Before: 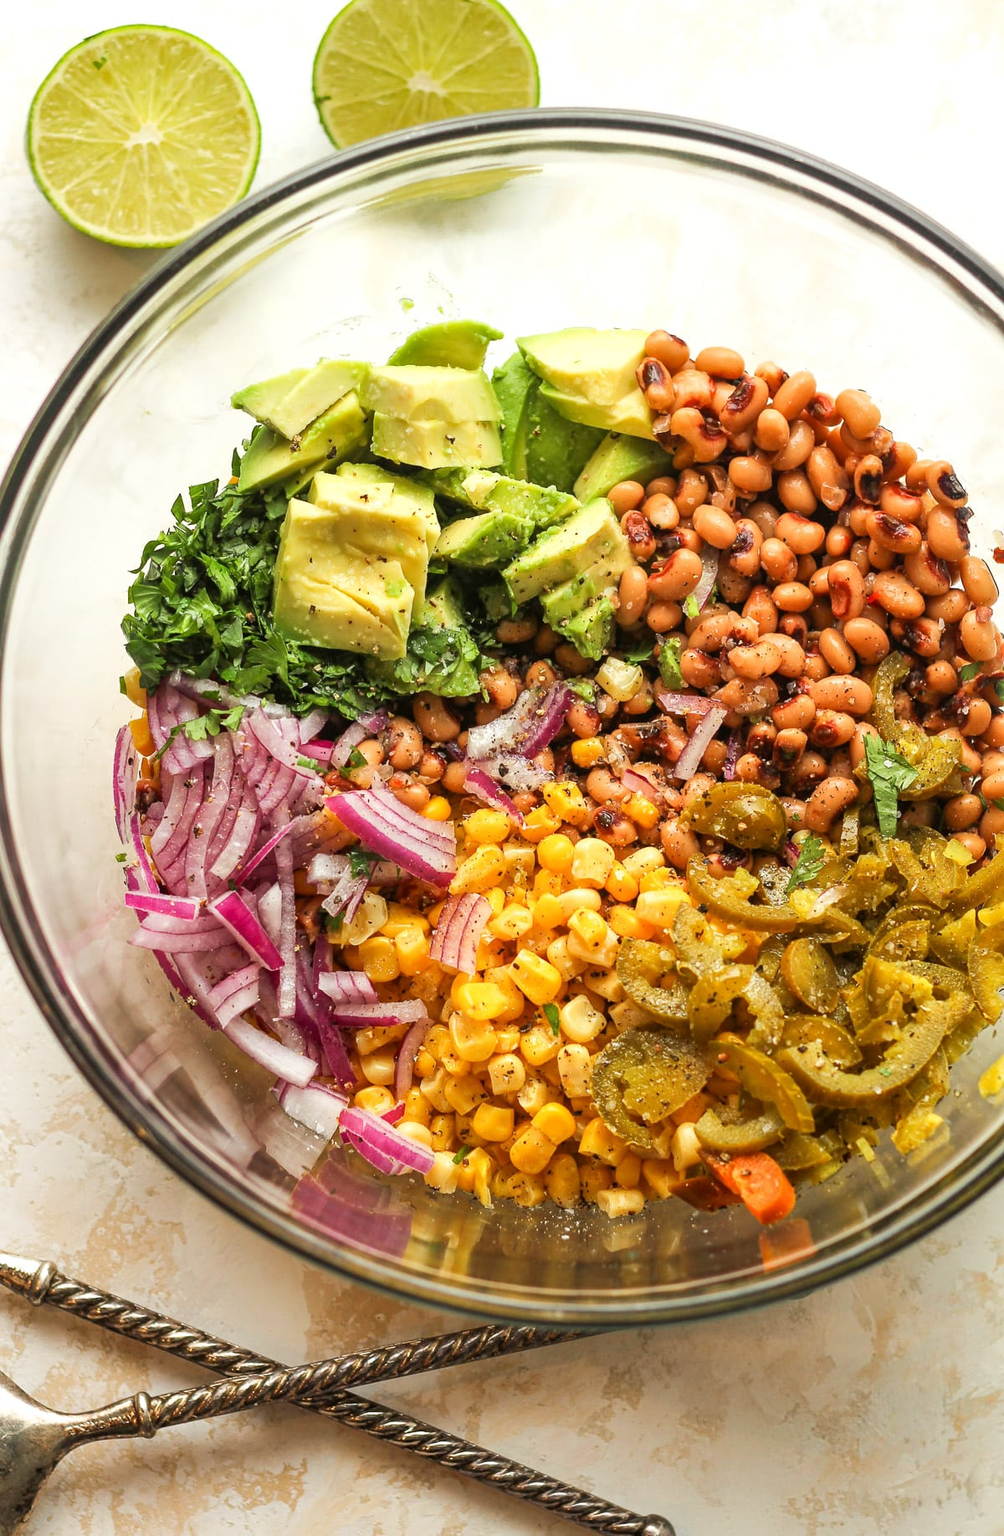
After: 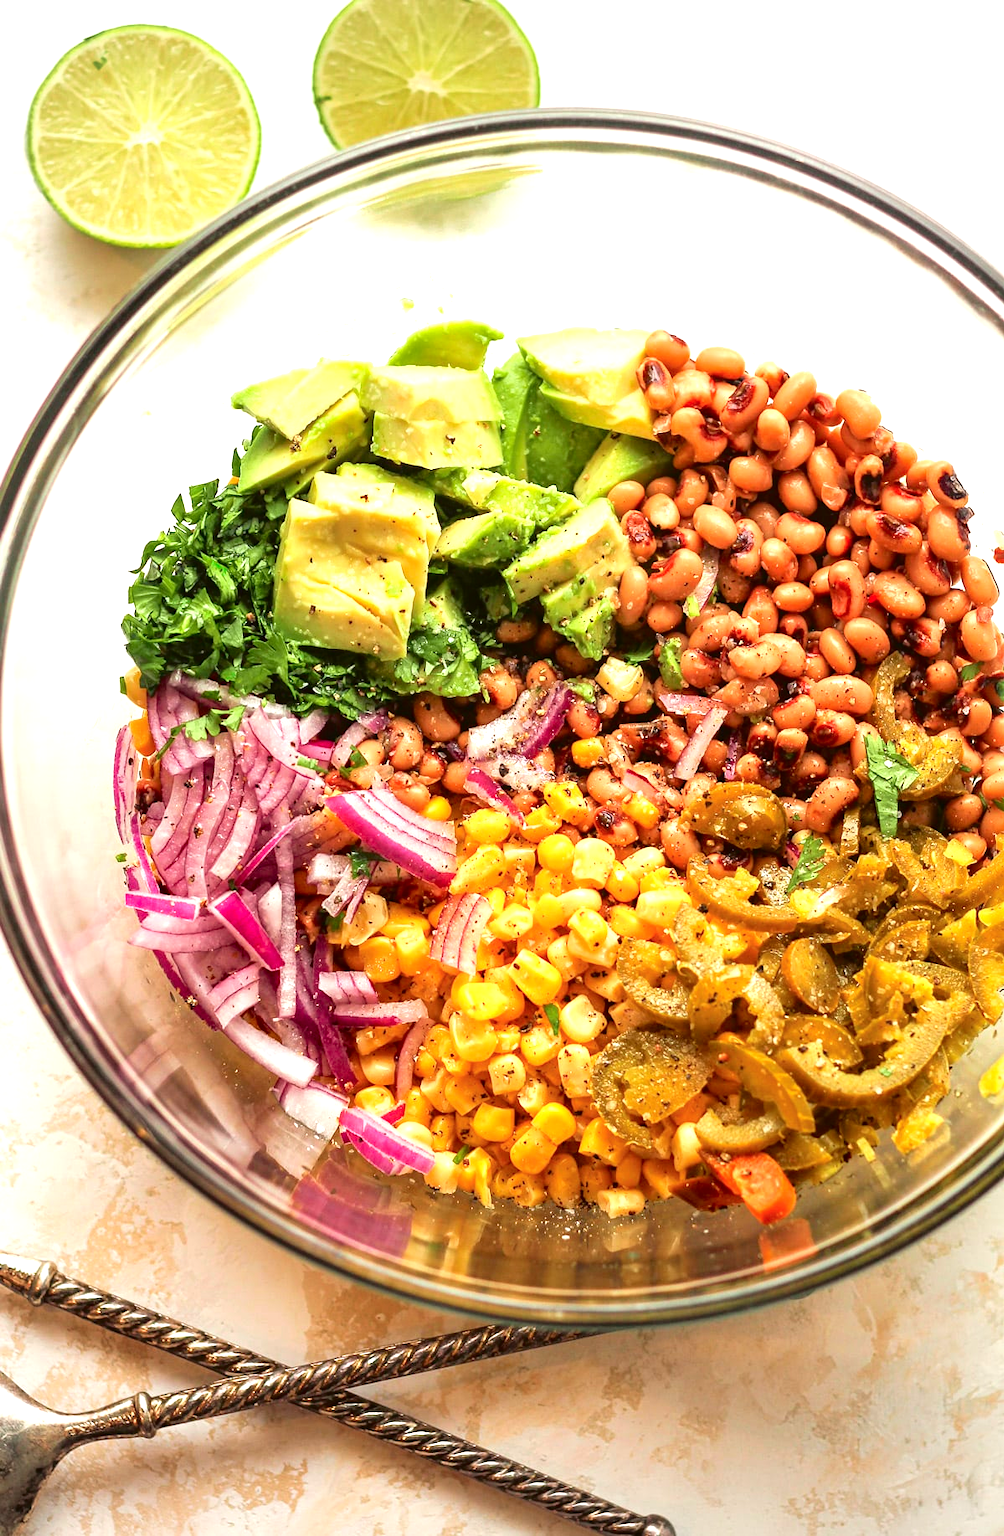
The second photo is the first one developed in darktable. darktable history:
tone curve: curves: ch0 [(0, 0.013) (0.175, 0.11) (0.337, 0.304) (0.498, 0.485) (0.78, 0.742) (0.993, 0.954)]; ch1 [(0, 0) (0.294, 0.184) (0.359, 0.34) (0.362, 0.35) (0.43, 0.41) (0.469, 0.463) (0.495, 0.502) (0.54, 0.563) (0.612, 0.641) (1, 1)]; ch2 [(0, 0) (0.44, 0.437) (0.495, 0.502) (0.524, 0.534) (0.557, 0.56) (0.634, 0.654) (0.728, 0.722) (1, 1)], color space Lab, independent channels, preserve colors none
vignetting: brightness -0.176, saturation -0.31
exposure: exposure 0.698 EV, compensate highlight preservation false
tone equalizer: mask exposure compensation -0.499 EV
